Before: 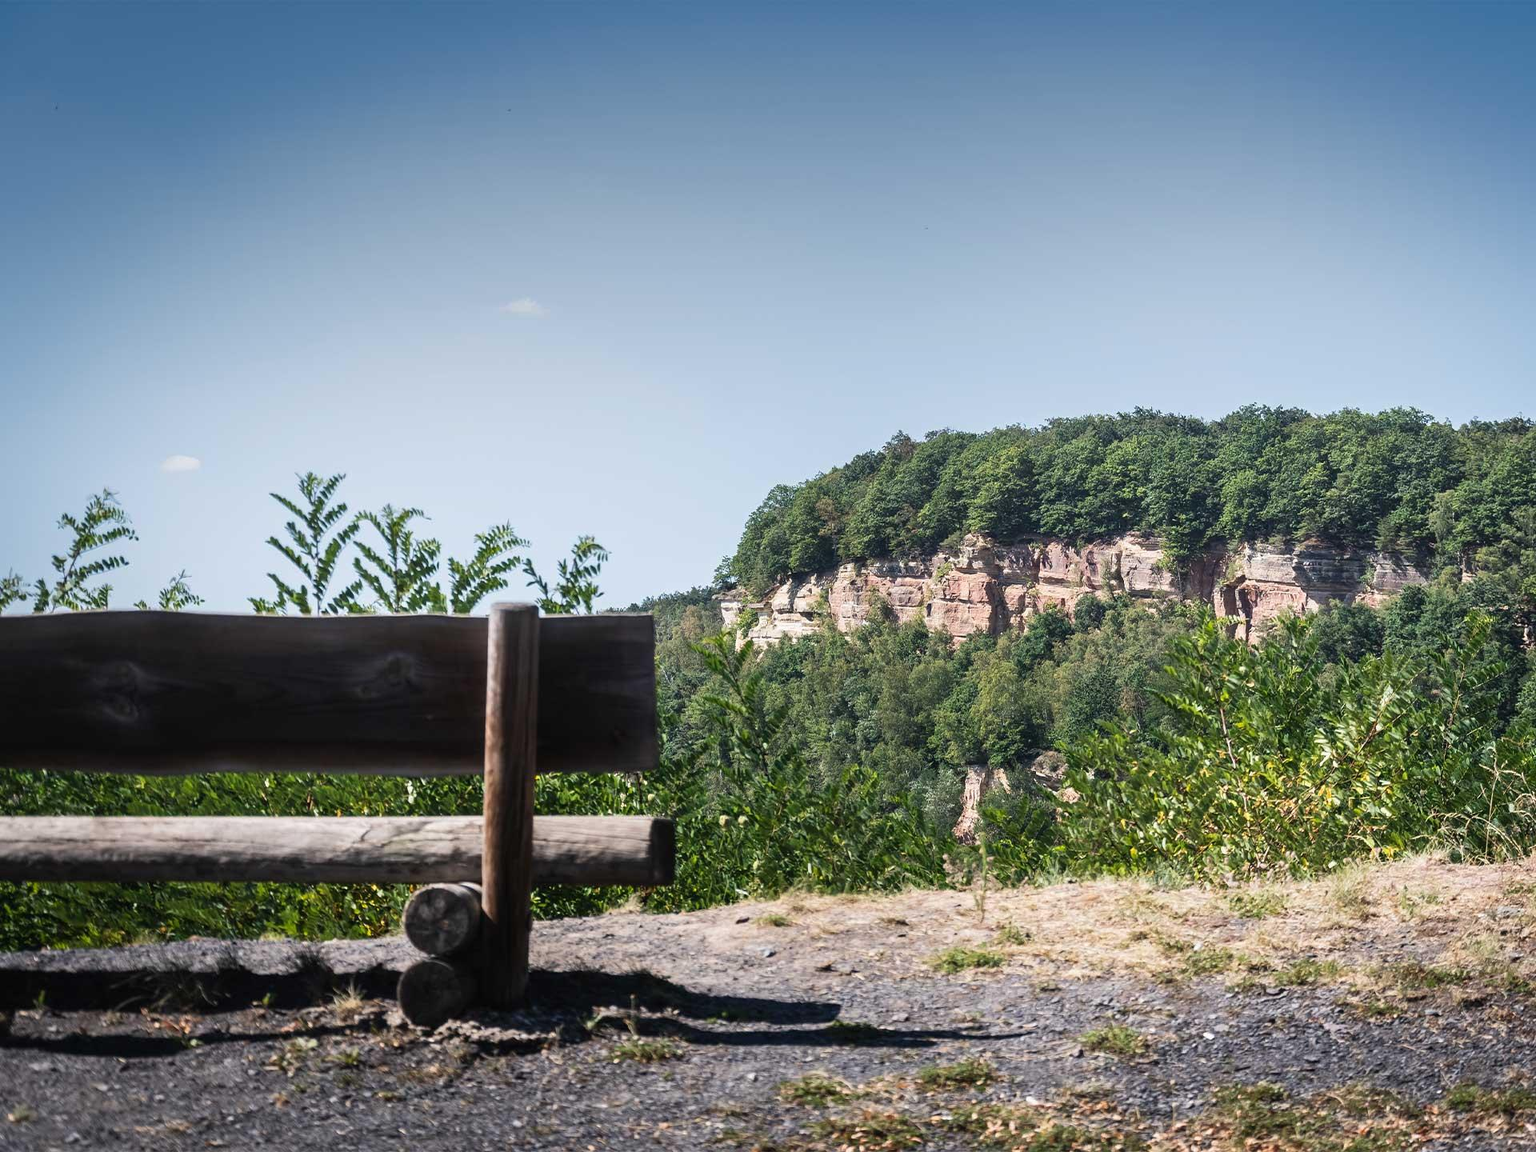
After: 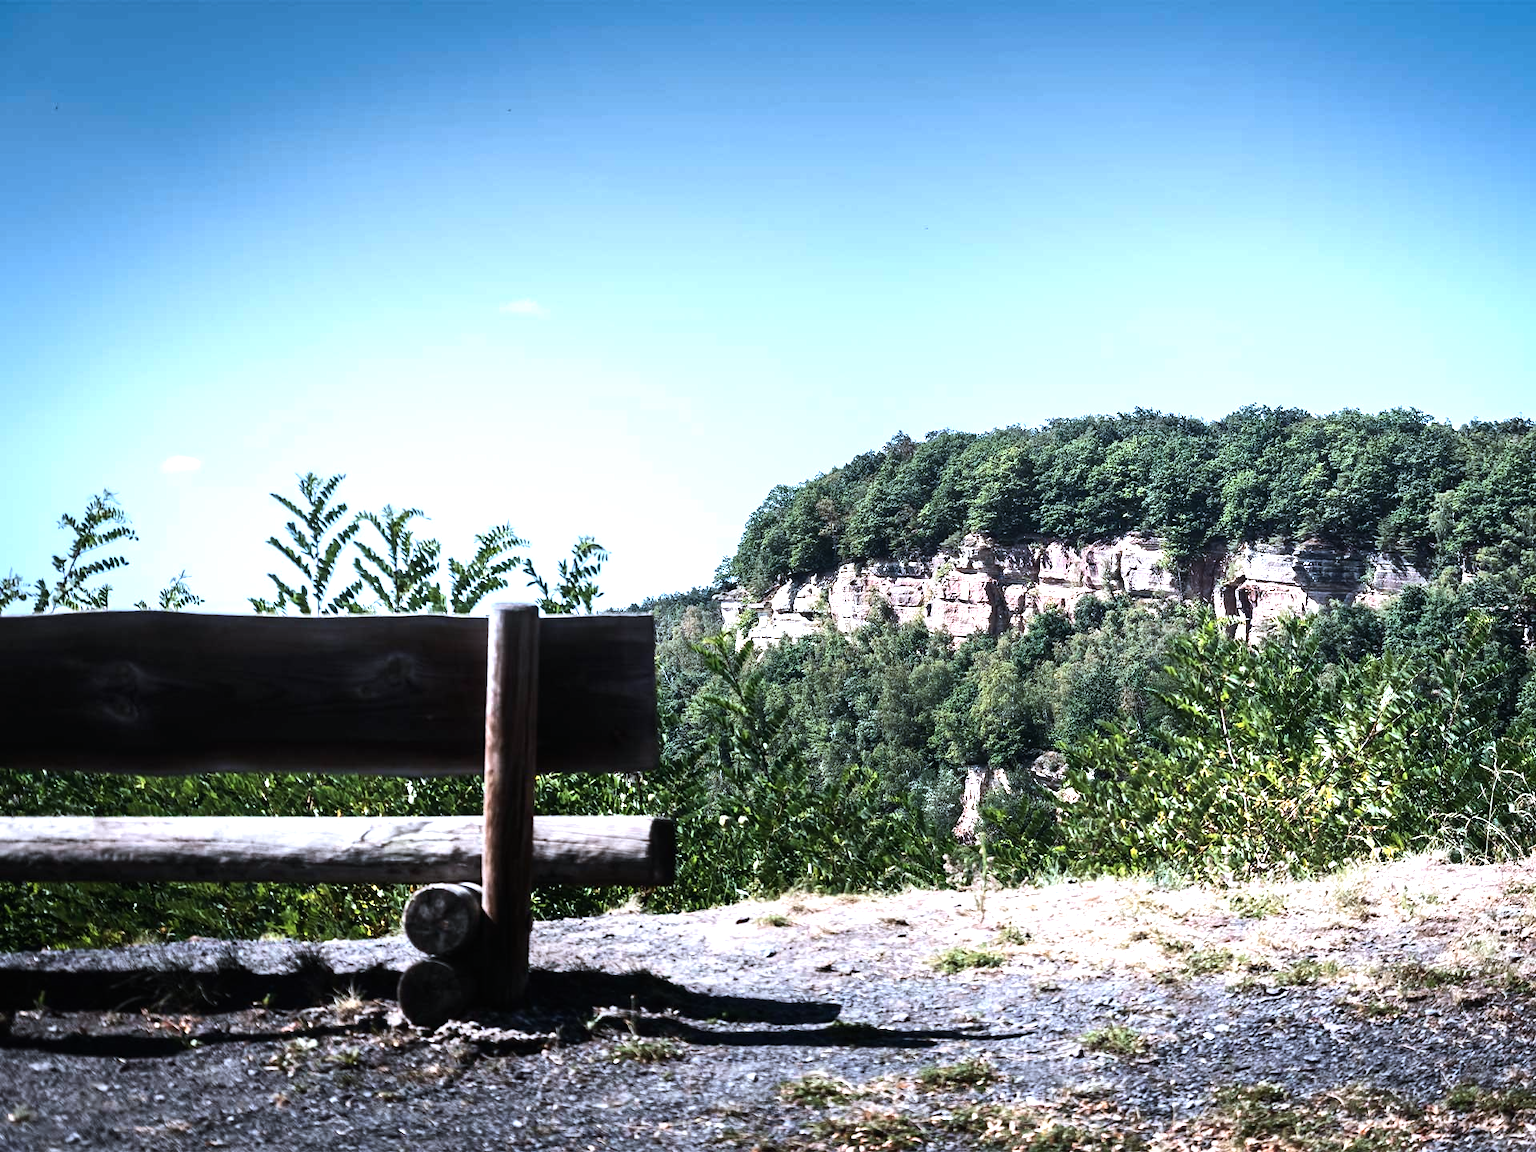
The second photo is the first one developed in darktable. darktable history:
tone equalizer: -8 EV -1.08 EV, -7 EV -1.01 EV, -6 EV -0.867 EV, -5 EV -0.578 EV, -3 EV 0.578 EV, -2 EV 0.867 EV, -1 EV 1.01 EV, +0 EV 1.08 EV, edges refinement/feathering 500, mask exposure compensation -1.57 EV, preserve details no
color correction: highlights a* -2.24, highlights b* -18.1
